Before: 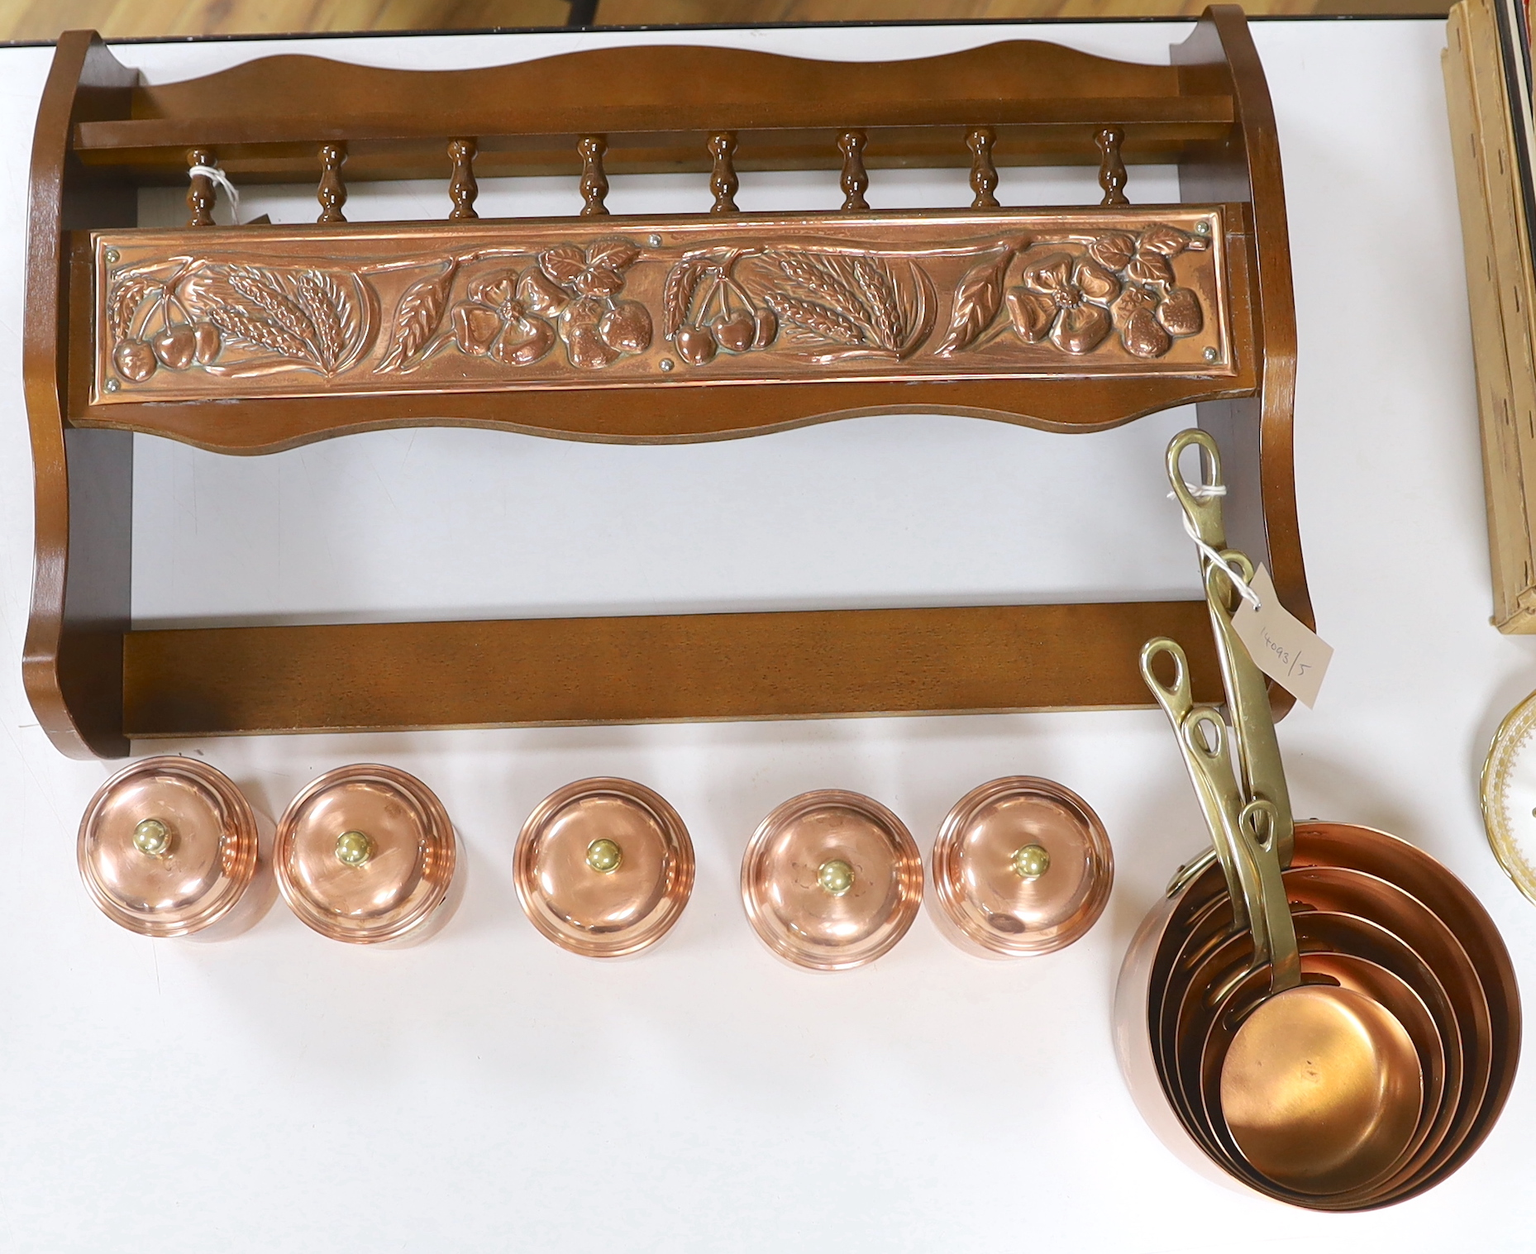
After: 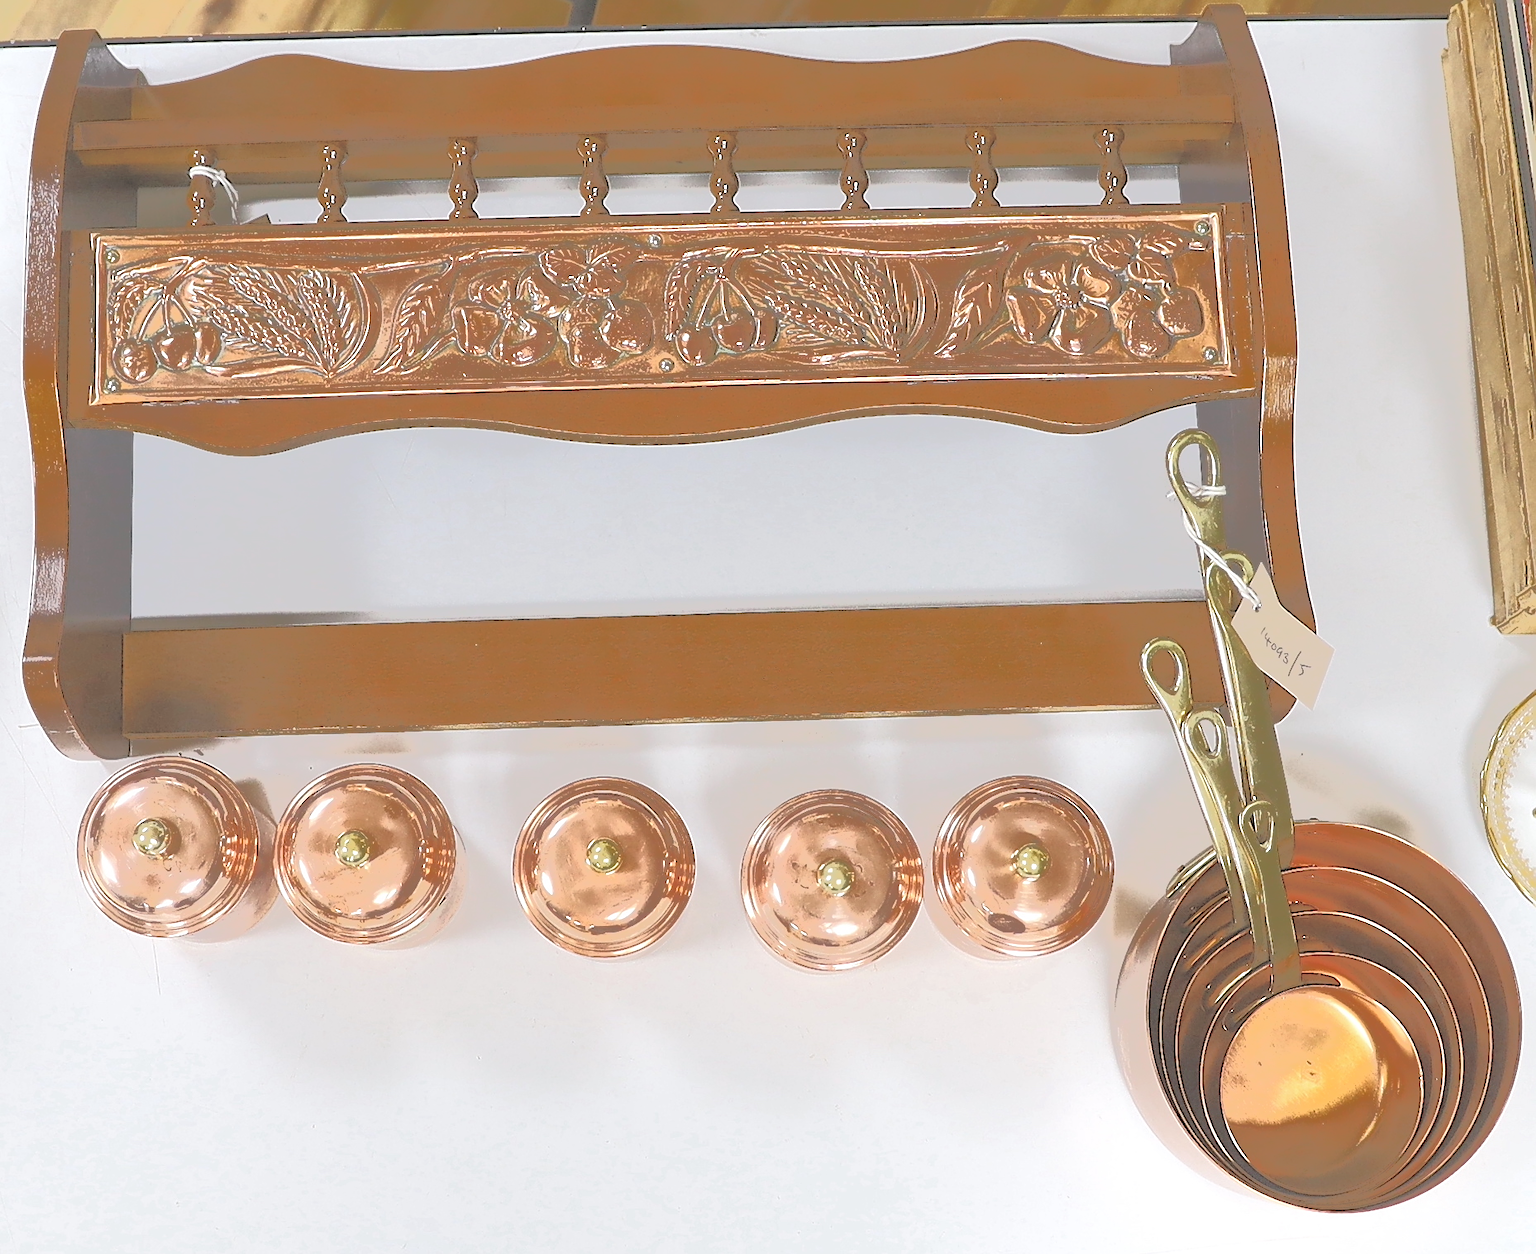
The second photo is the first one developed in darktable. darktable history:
tone curve: curves: ch0 [(0, 0) (0.003, 0.011) (0.011, 0.043) (0.025, 0.133) (0.044, 0.226) (0.069, 0.303) (0.1, 0.371) (0.136, 0.429) (0.177, 0.482) (0.224, 0.516) (0.277, 0.539) (0.335, 0.535) (0.399, 0.517) (0.468, 0.498) (0.543, 0.523) (0.623, 0.655) (0.709, 0.83) (0.801, 0.827) (0.898, 0.89) (1, 1)], color space Lab, independent channels, preserve colors none
sharpen: radius 1.396, amount 1.252, threshold 0.626
